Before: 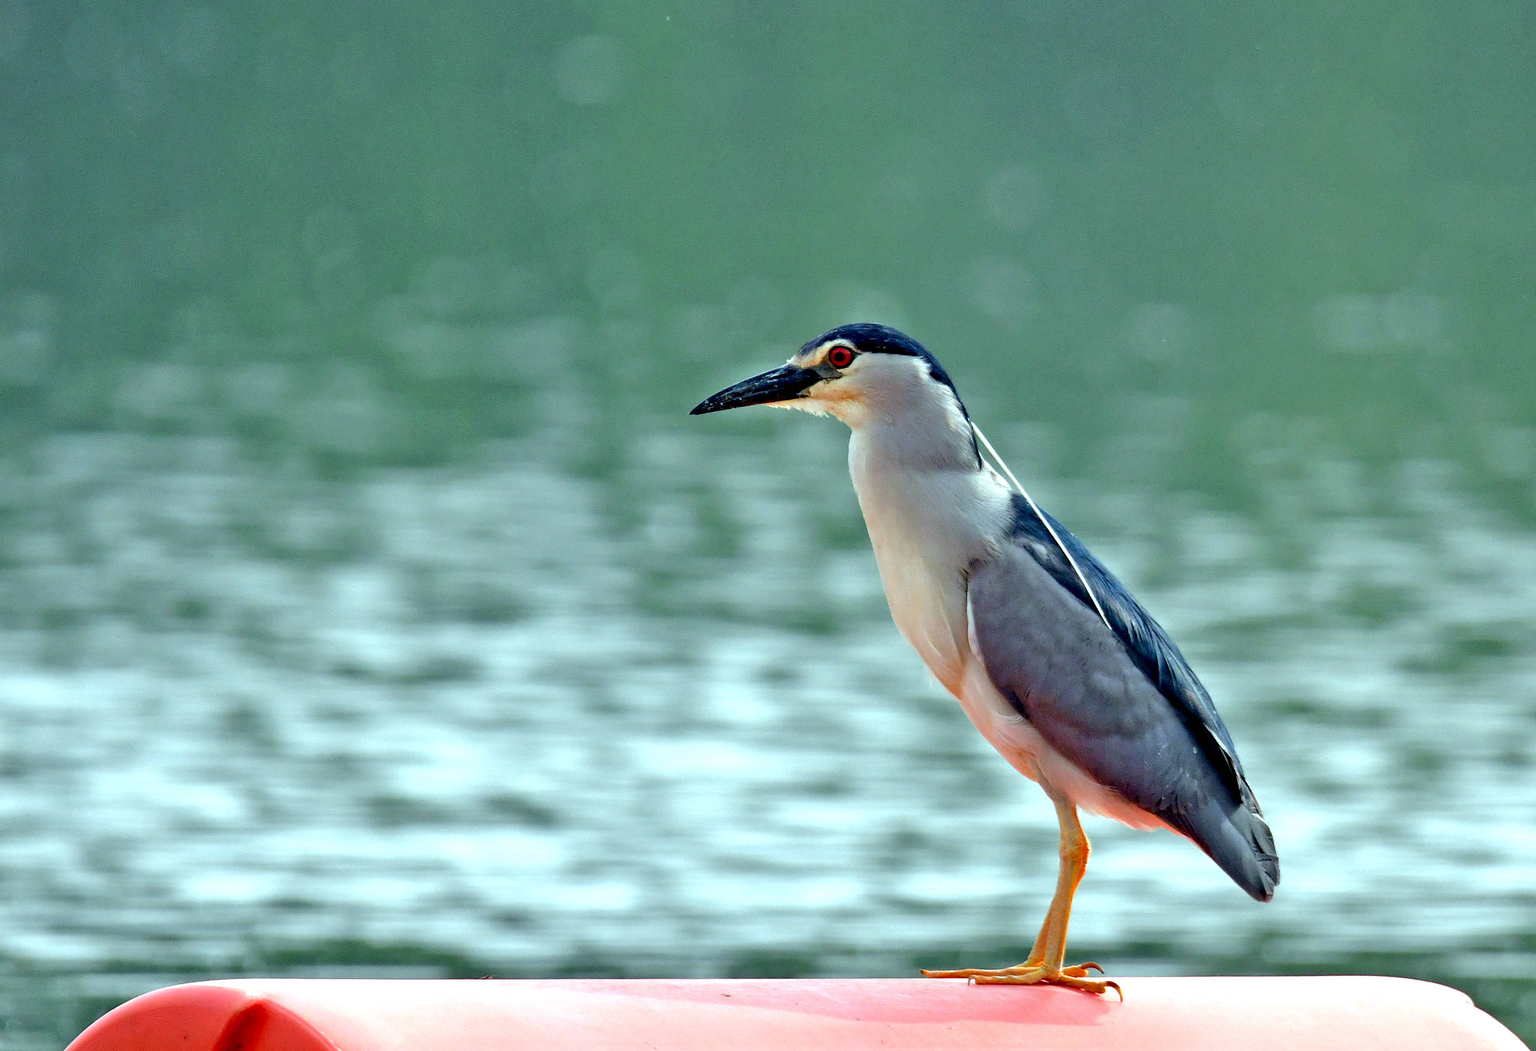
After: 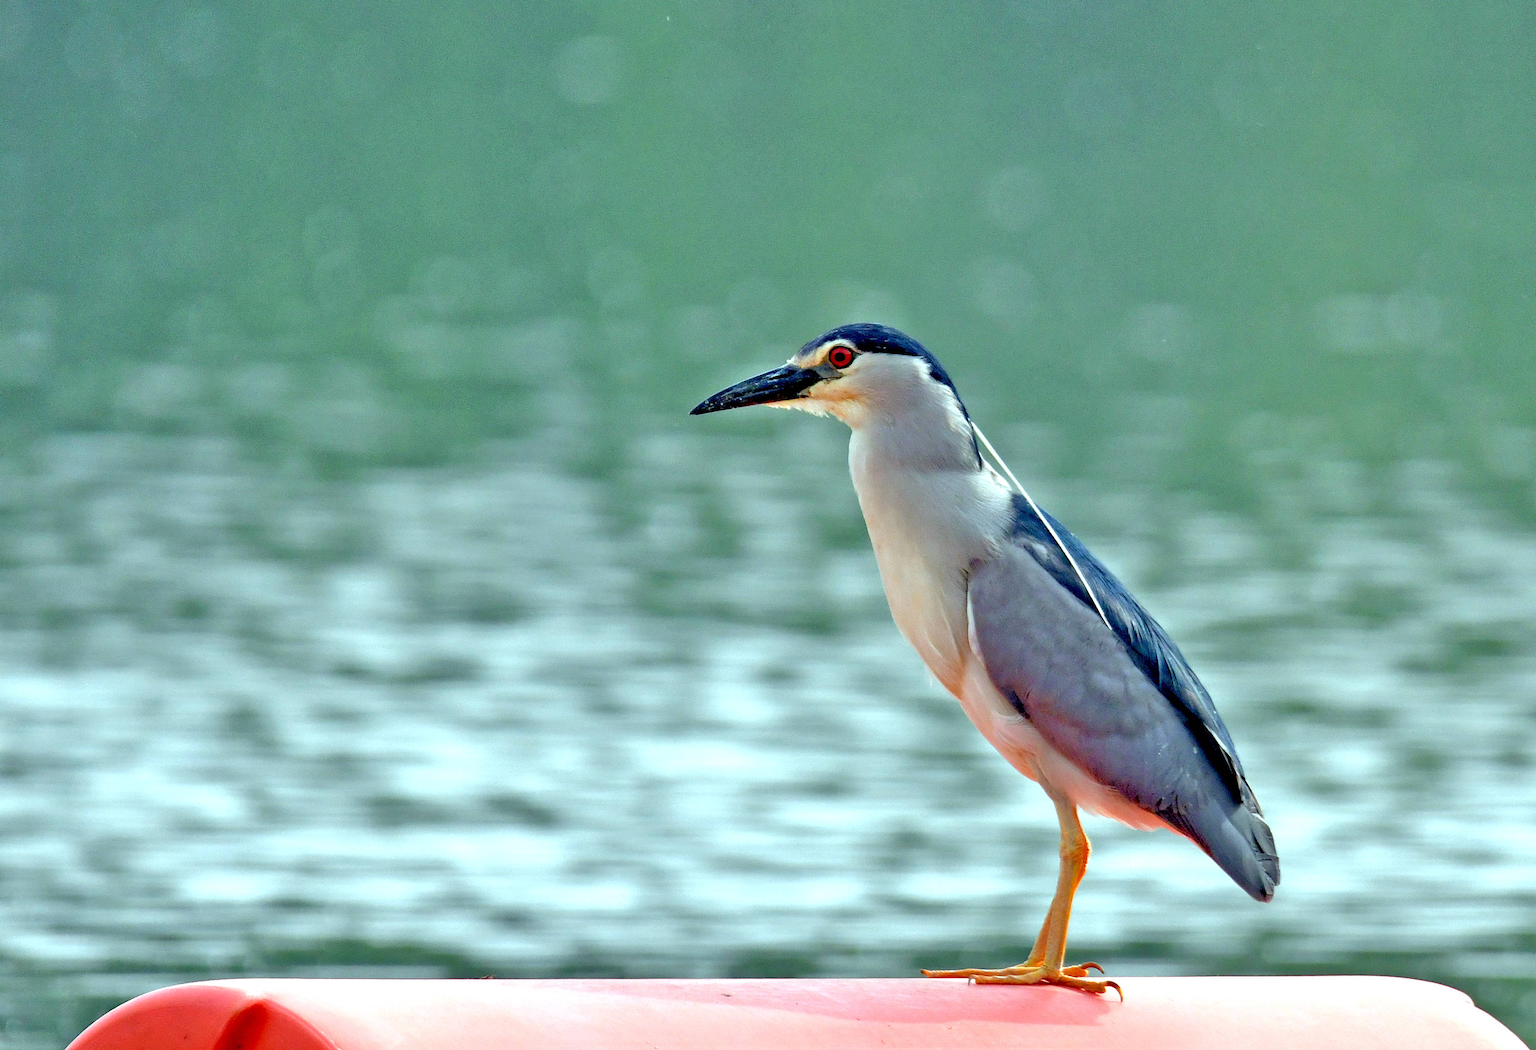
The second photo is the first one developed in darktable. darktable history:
tone equalizer: -7 EV 0.15 EV, -6 EV 0.591 EV, -5 EV 1.18 EV, -4 EV 1.35 EV, -3 EV 1.12 EV, -2 EV 0.6 EV, -1 EV 0.147 EV
